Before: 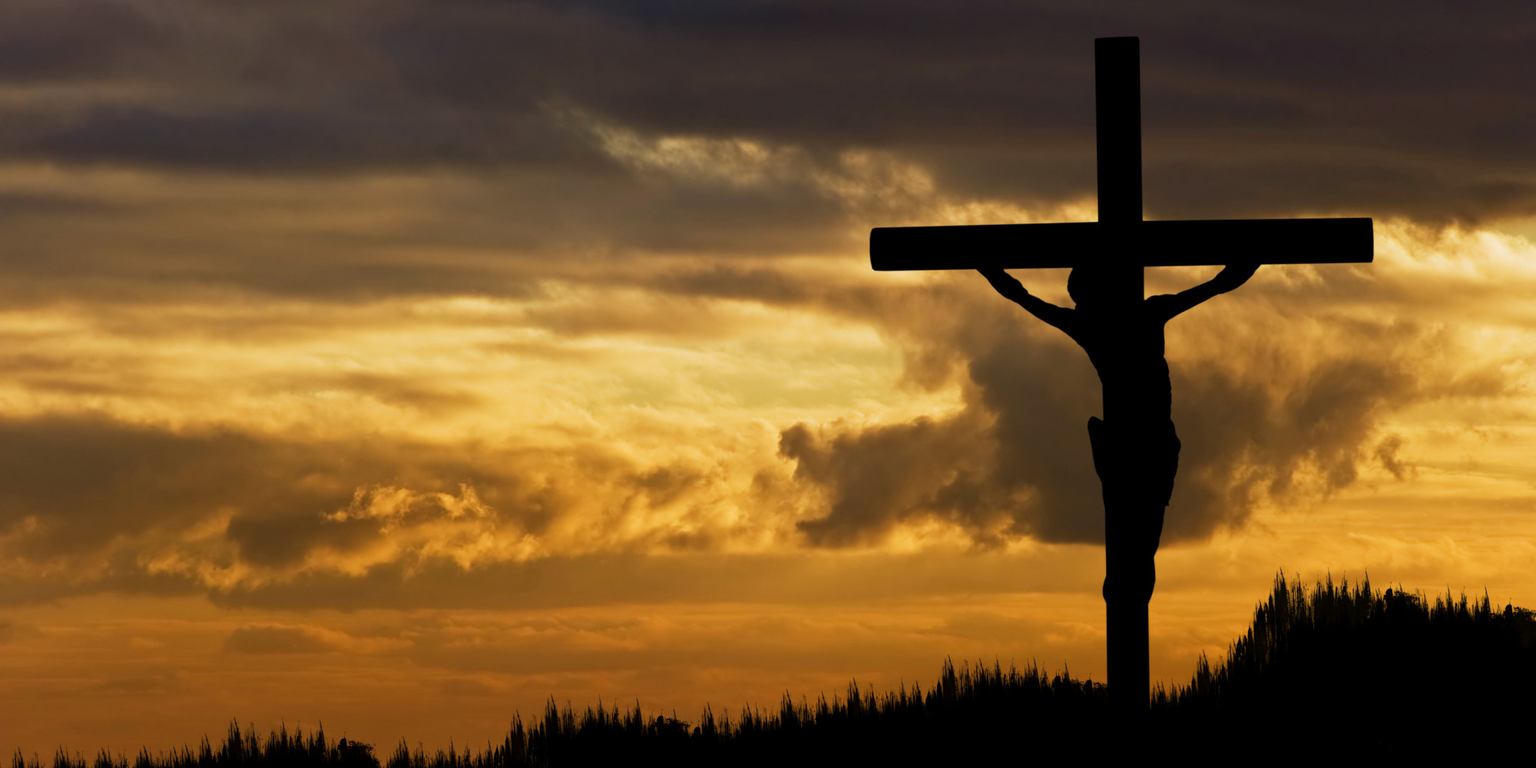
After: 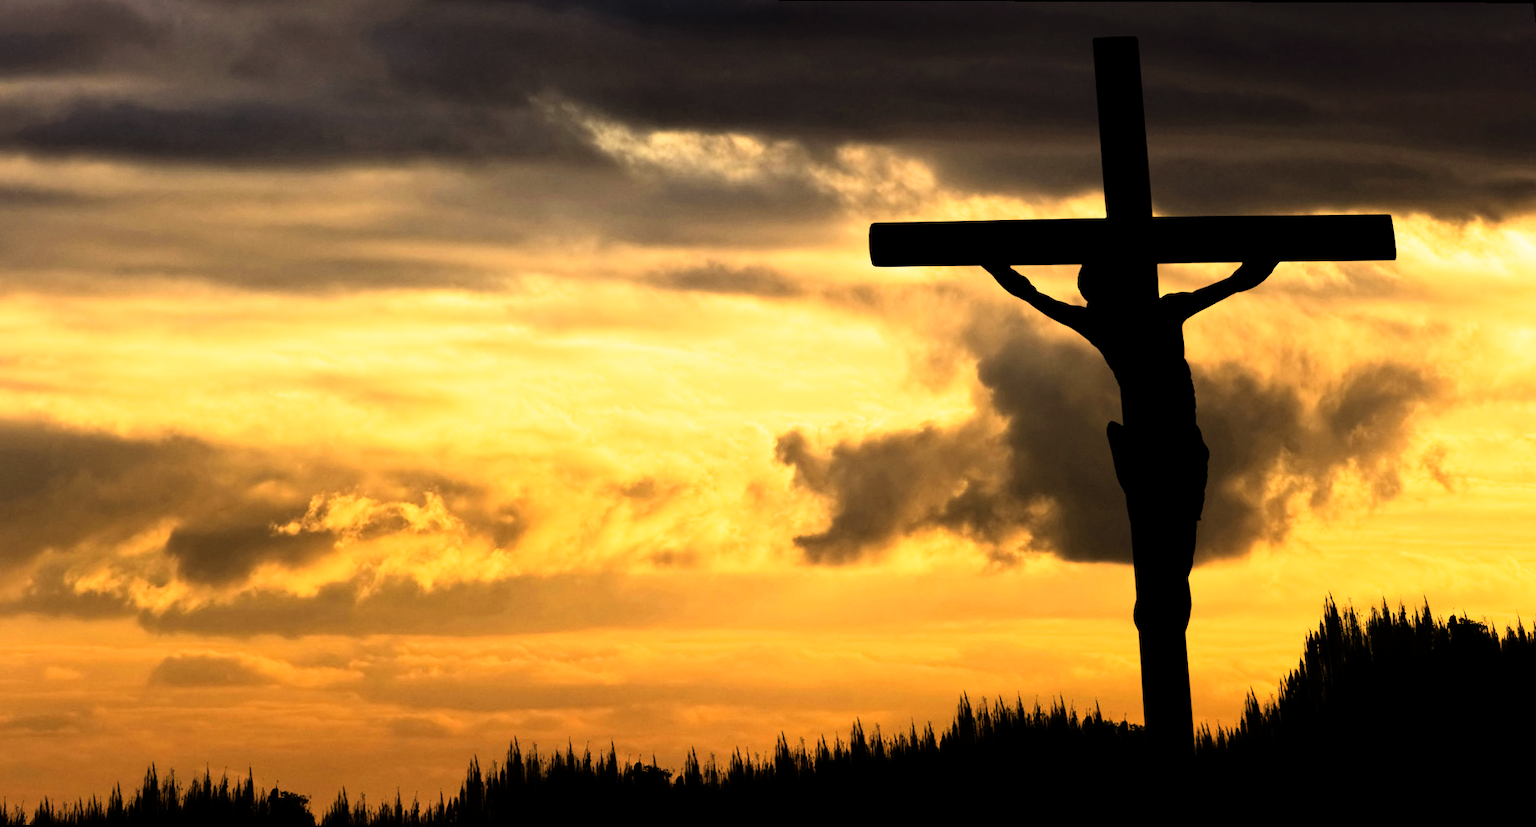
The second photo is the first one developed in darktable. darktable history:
rotate and perspective: rotation 0.215°, lens shift (vertical) -0.139, crop left 0.069, crop right 0.939, crop top 0.002, crop bottom 0.996
rgb curve: curves: ch0 [(0, 0) (0.21, 0.15) (0.24, 0.21) (0.5, 0.75) (0.75, 0.96) (0.89, 0.99) (1, 1)]; ch1 [(0, 0.02) (0.21, 0.13) (0.25, 0.2) (0.5, 0.67) (0.75, 0.9) (0.89, 0.97) (1, 1)]; ch2 [(0, 0.02) (0.21, 0.13) (0.25, 0.2) (0.5, 0.67) (0.75, 0.9) (0.89, 0.97) (1, 1)], compensate middle gray true
